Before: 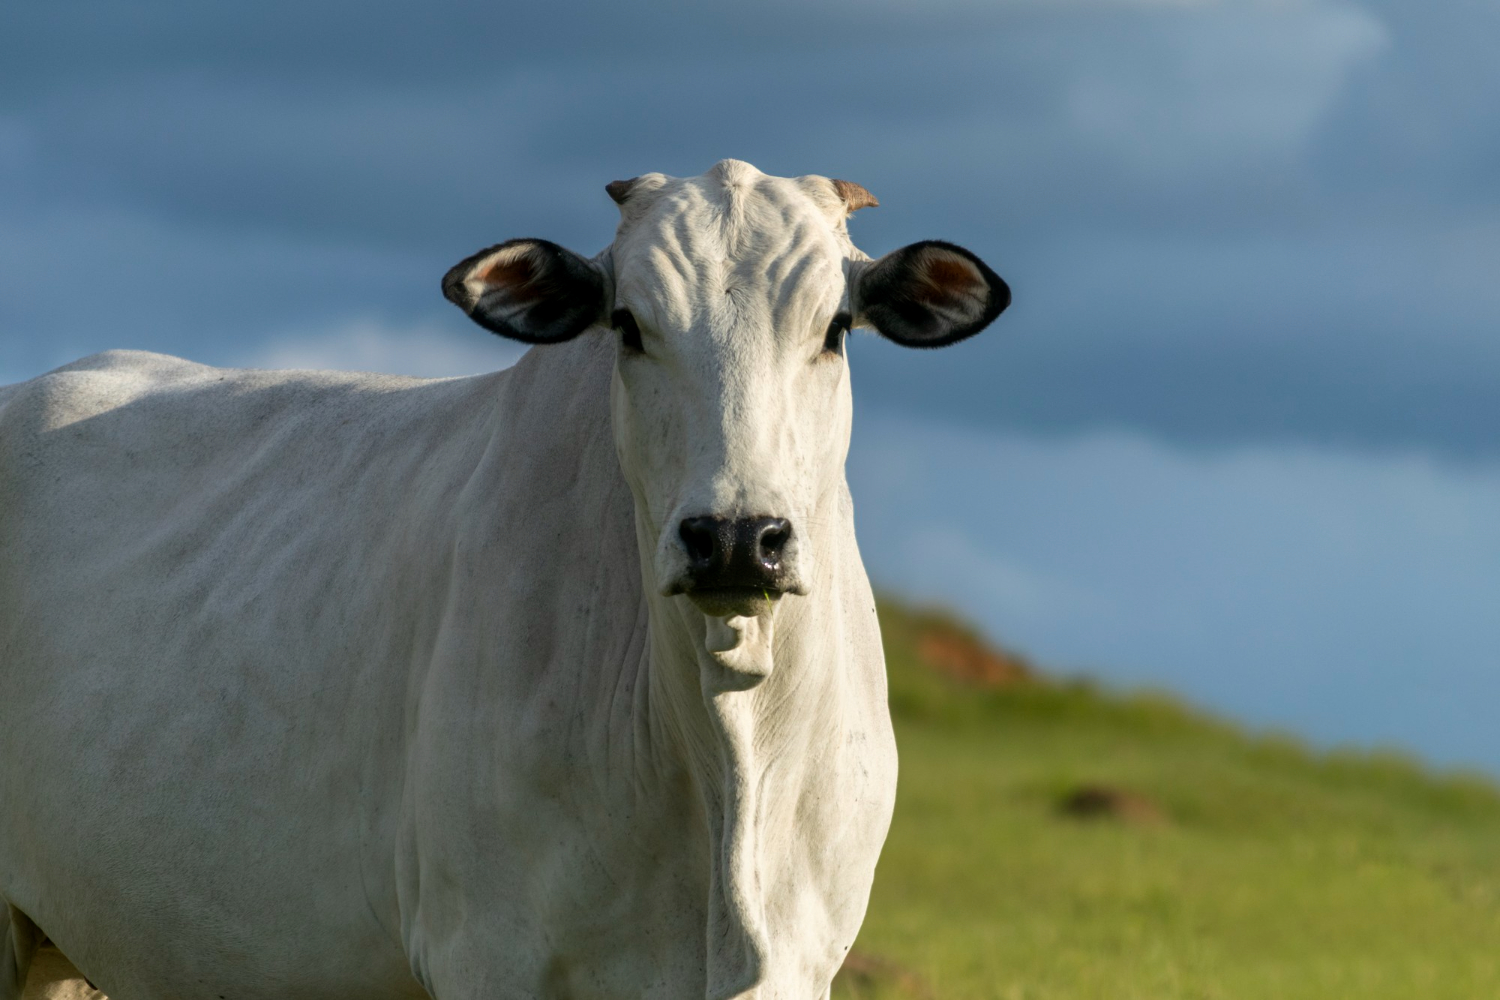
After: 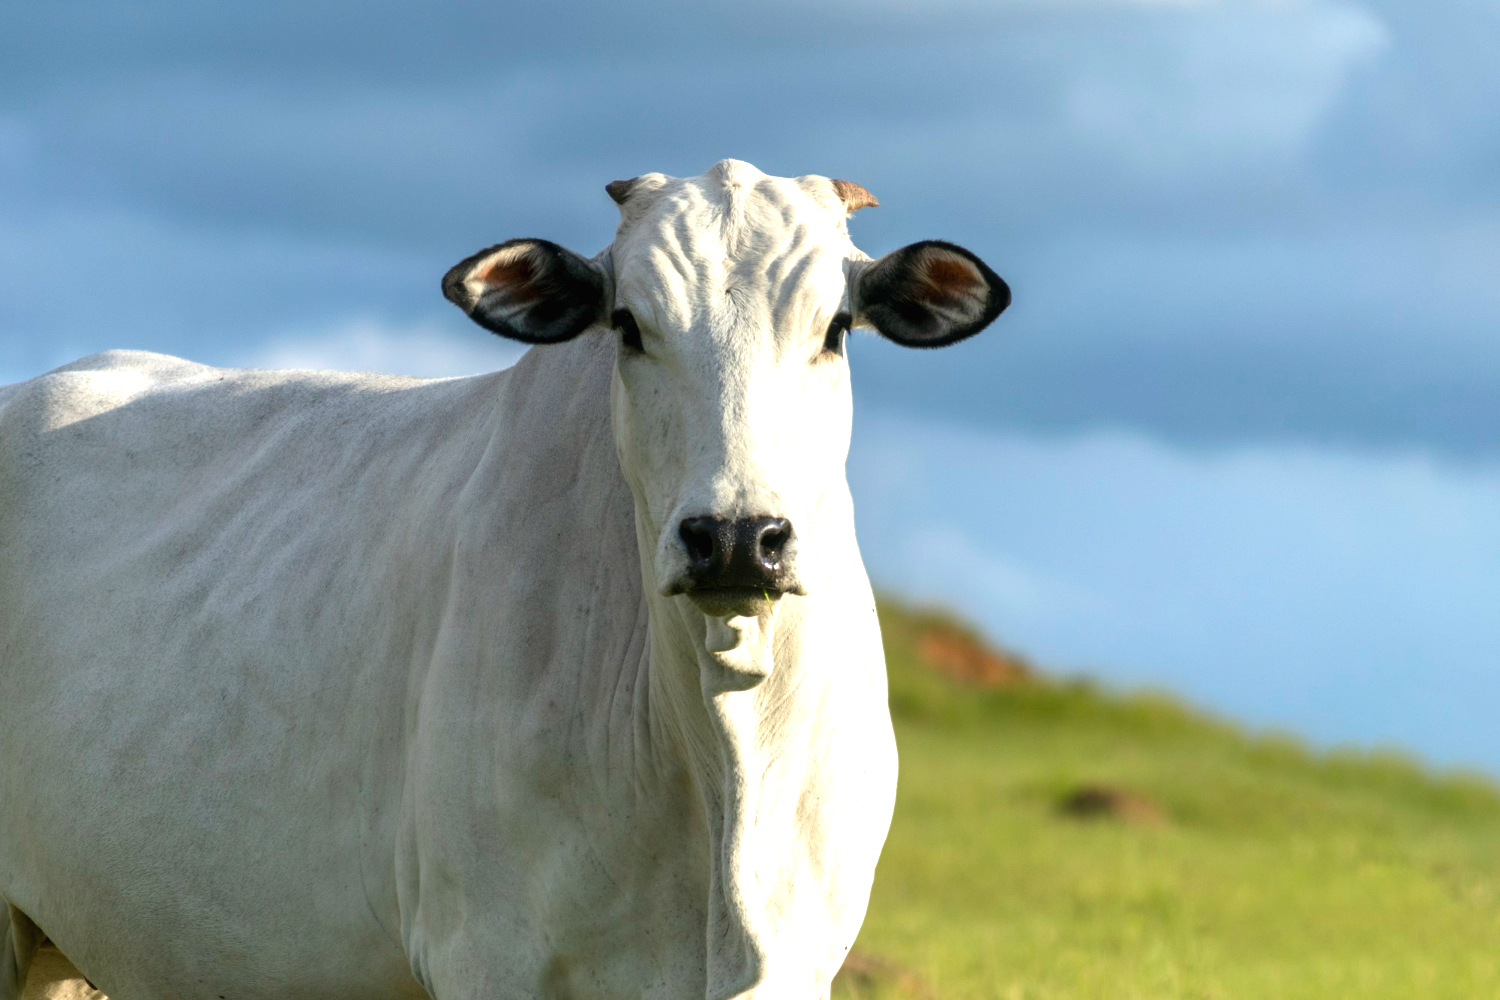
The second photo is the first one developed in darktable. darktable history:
exposure: black level correction -0.001, exposure 0.907 EV, compensate exposure bias true, compensate highlight preservation false
